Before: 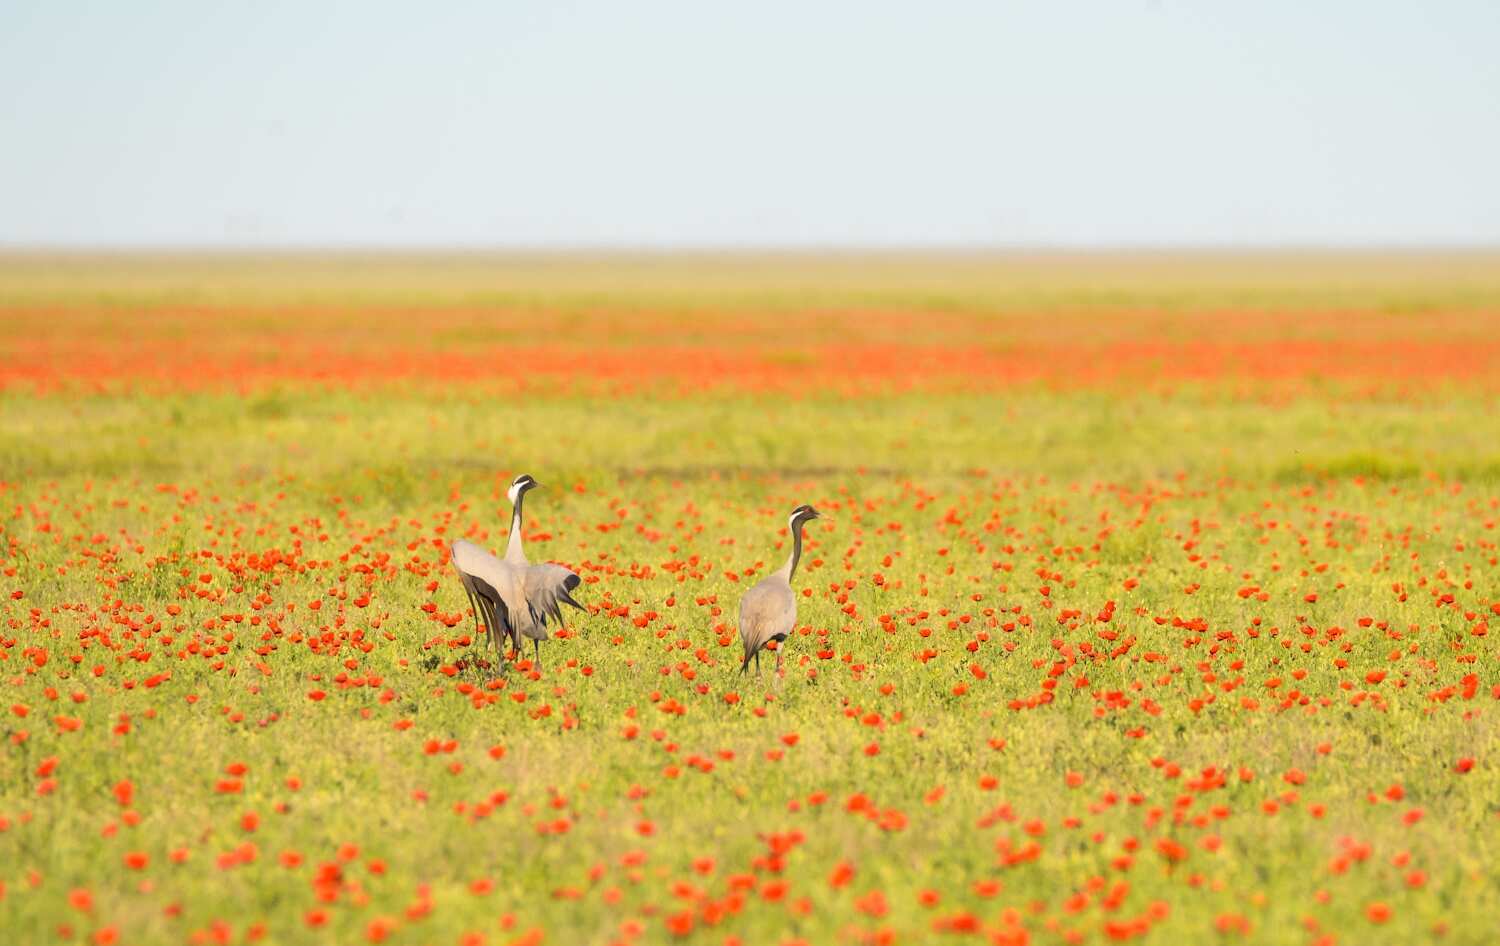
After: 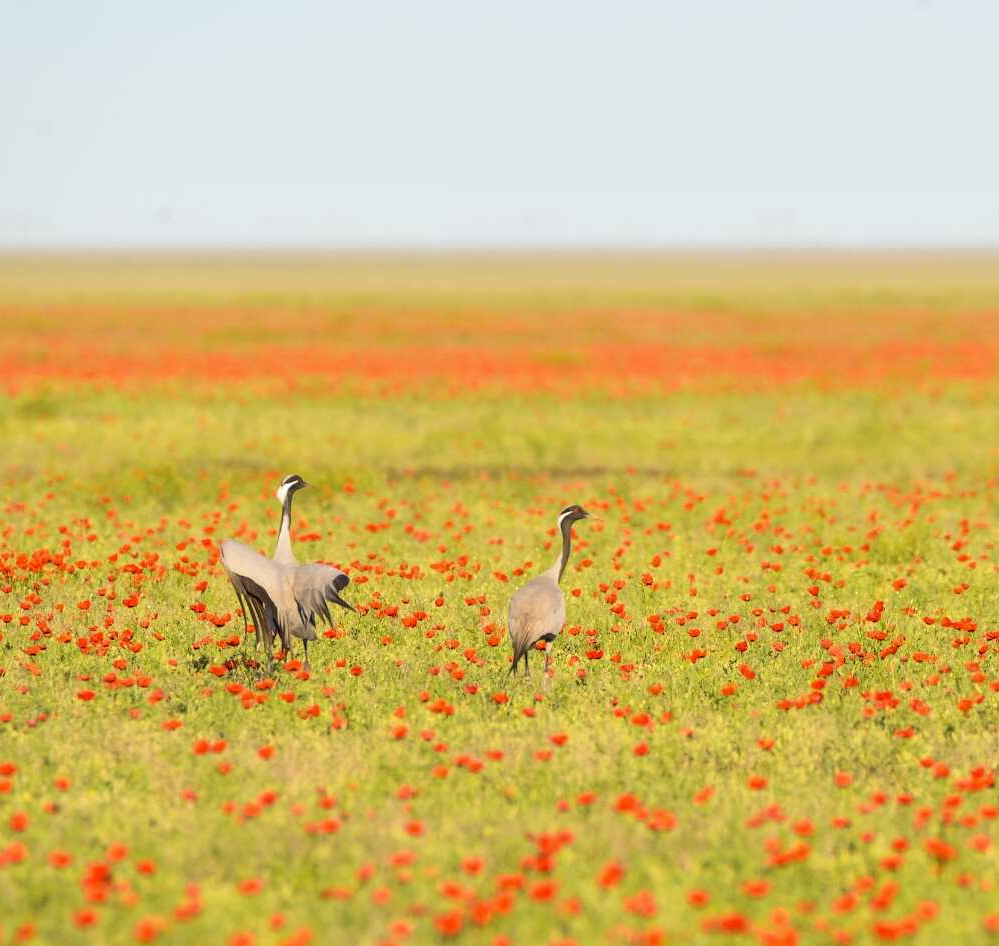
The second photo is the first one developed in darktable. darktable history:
shadows and highlights: shadows 4.1, highlights -17.6, soften with gaussian
crop: left 15.419%, right 17.914%
